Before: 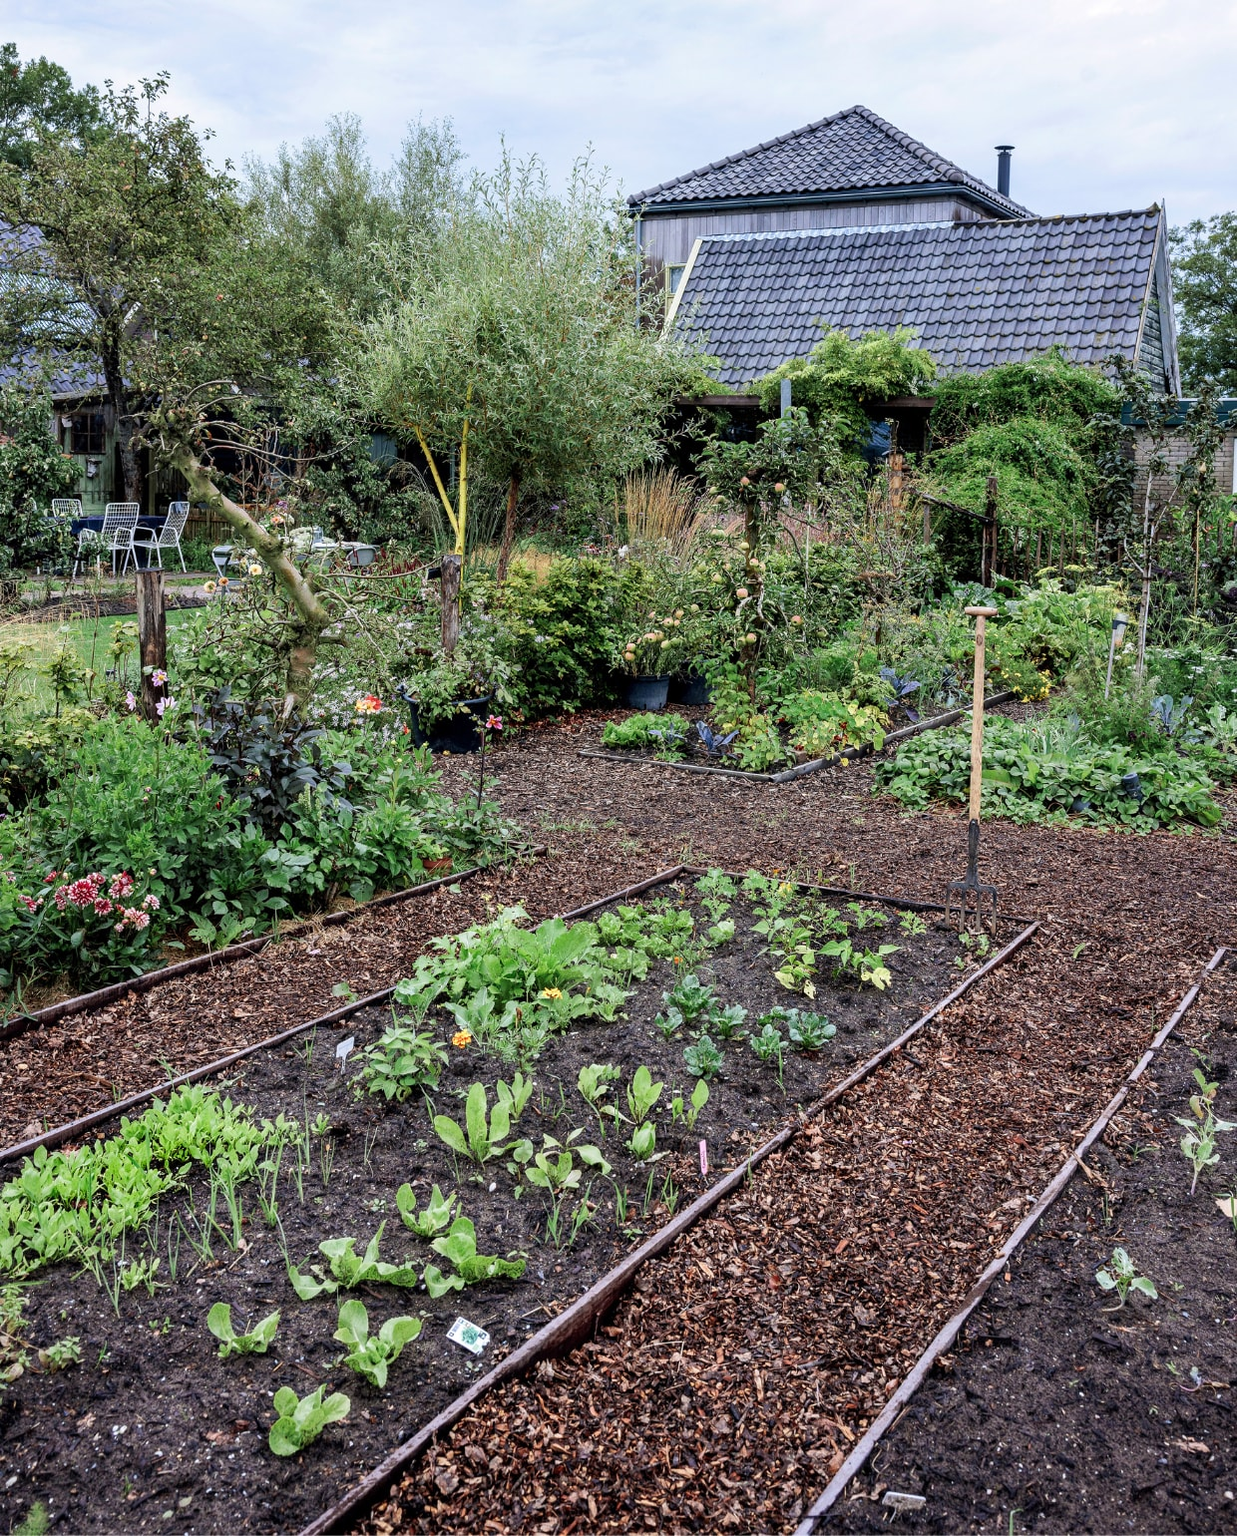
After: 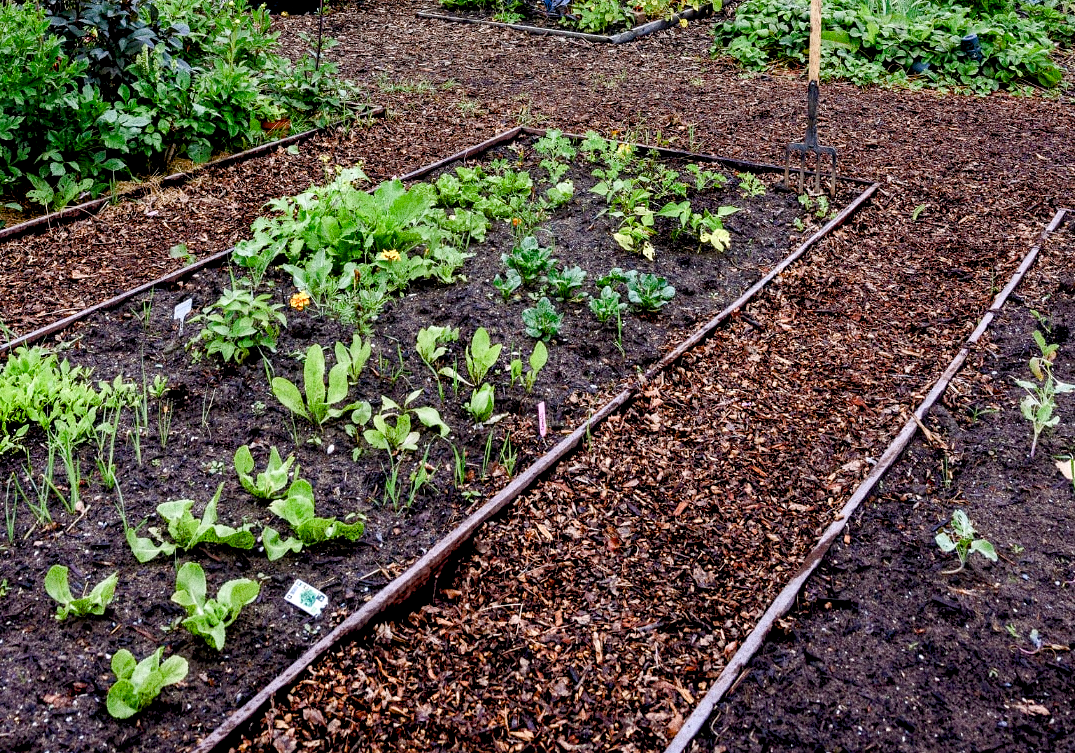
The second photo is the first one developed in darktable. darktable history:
grain: coarseness 0.09 ISO, strength 40%
crop and rotate: left 13.306%, top 48.129%, bottom 2.928%
color balance rgb: shadows lift › luminance -9.41%, highlights gain › luminance 17.6%, global offset › luminance -1.45%, perceptual saturation grading › highlights -17.77%, perceptual saturation grading › mid-tones 33.1%, perceptual saturation grading › shadows 50.52%, global vibrance 24.22%
